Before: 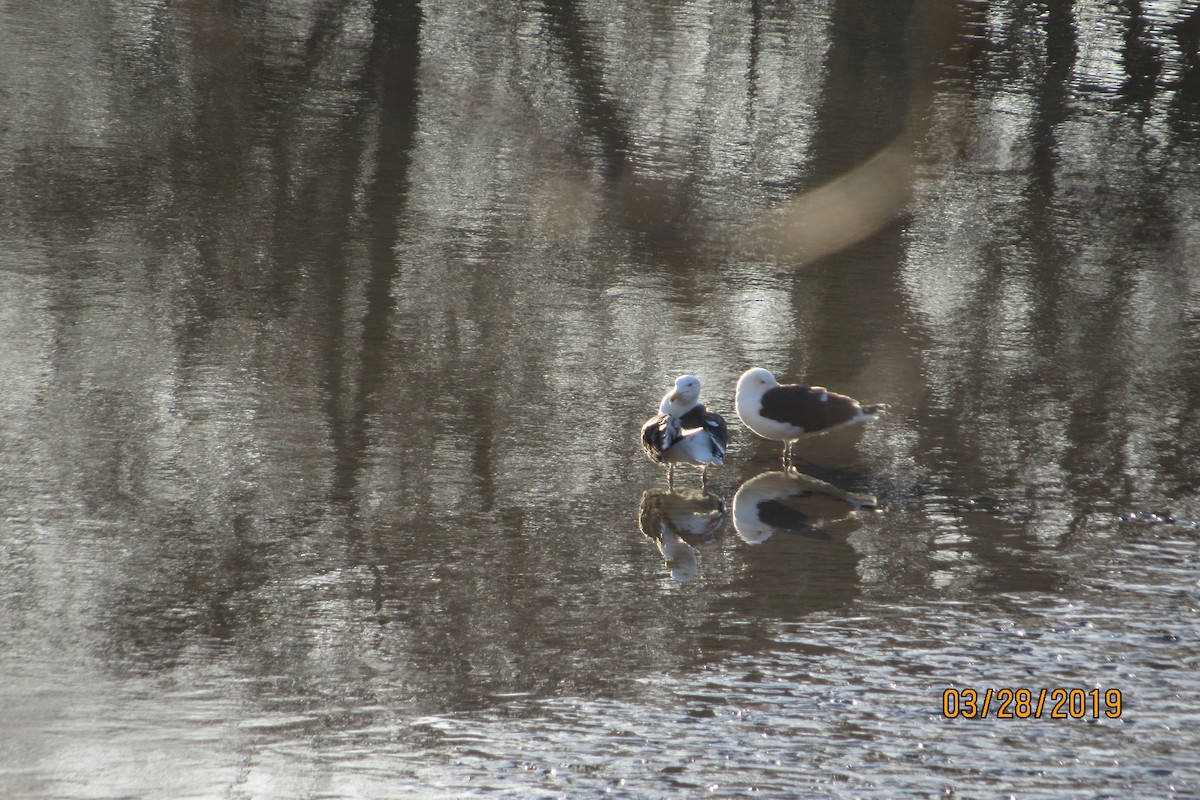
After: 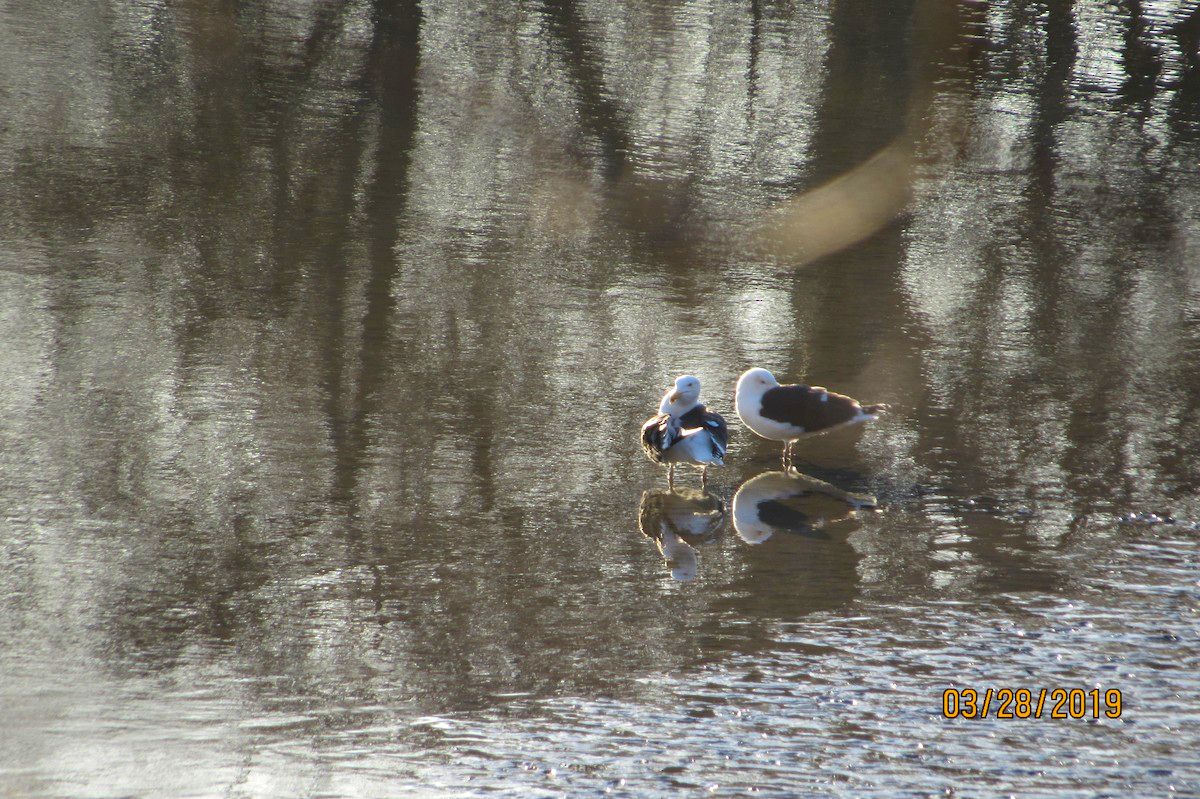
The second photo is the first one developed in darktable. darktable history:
color balance rgb: highlights gain › luminance 14.811%, perceptual saturation grading › global saturation 30.826%, perceptual brilliance grading › global brilliance 2.657%, perceptual brilliance grading › highlights -3.166%, perceptual brilliance grading › shadows 2.799%, global vibrance 20%
crop: bottom 0.056%
